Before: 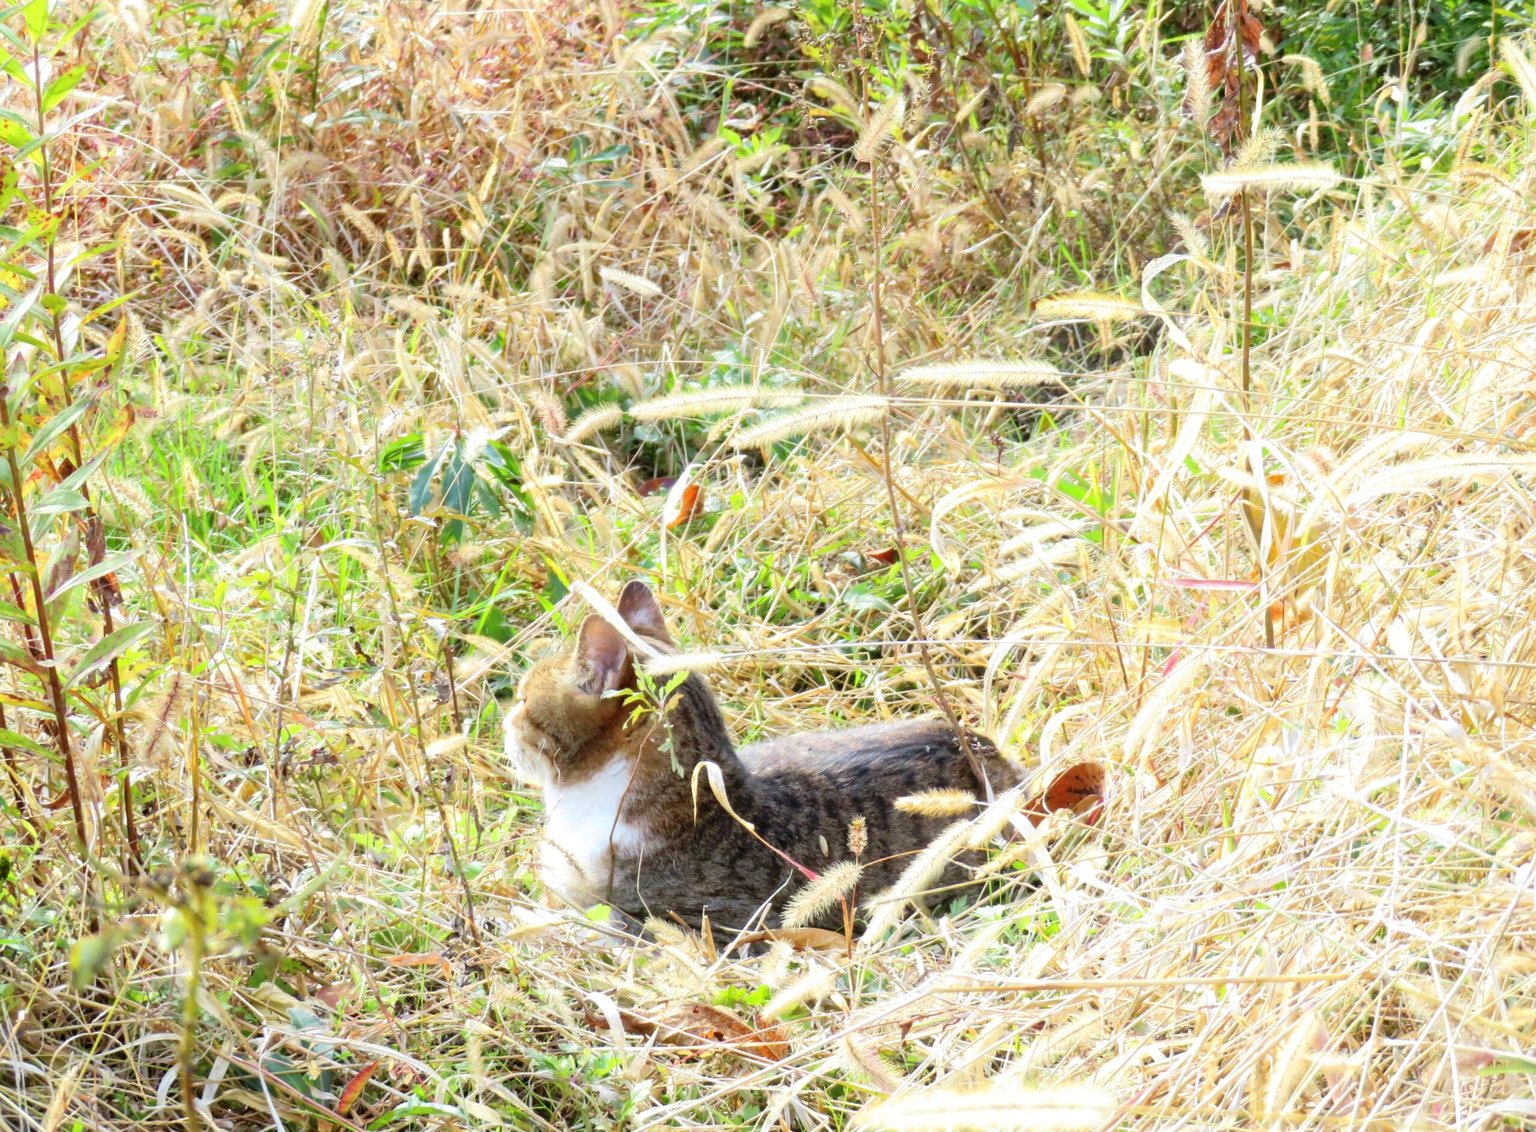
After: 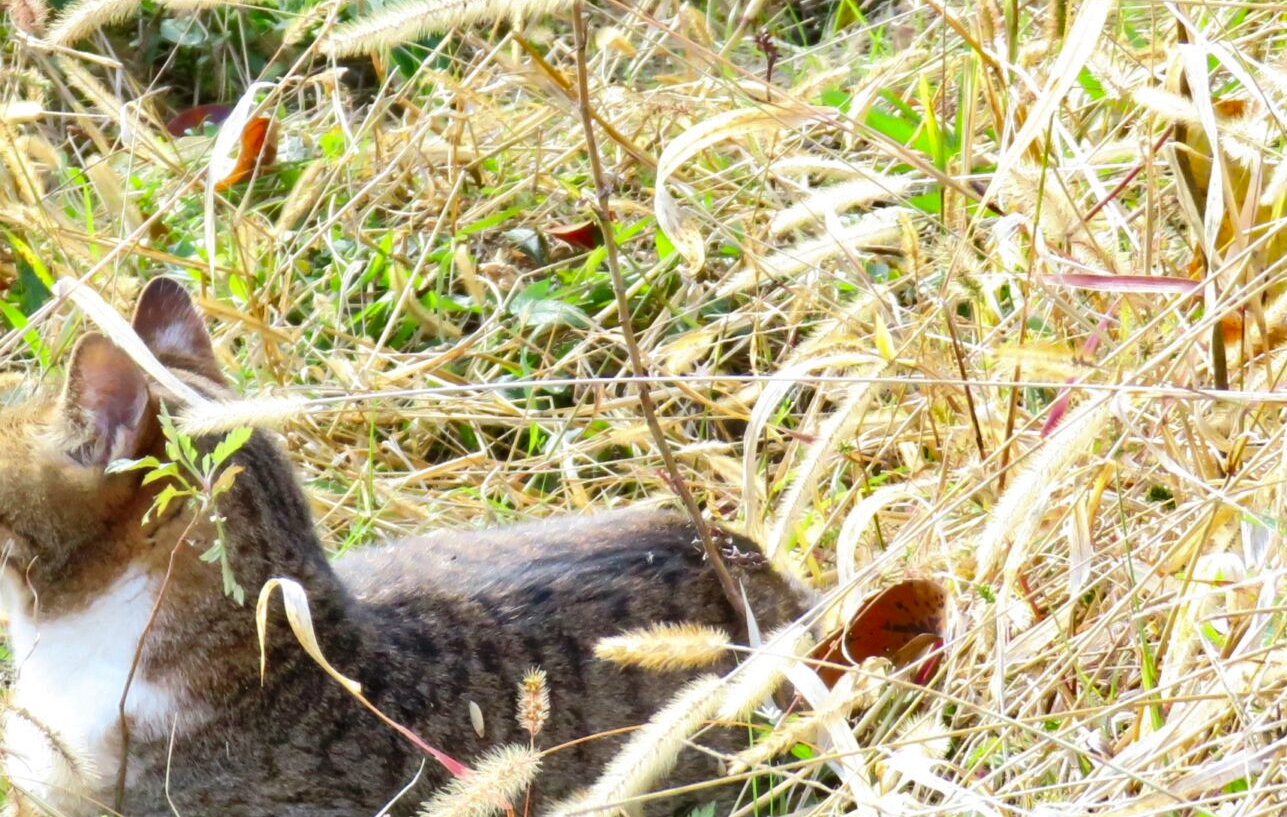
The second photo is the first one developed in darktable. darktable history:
shadows and highlights: low approximation 0.01, soften with gaussian
crop: left 35.03%, top 36.625%, right 14.663%, bottom 20.057%
